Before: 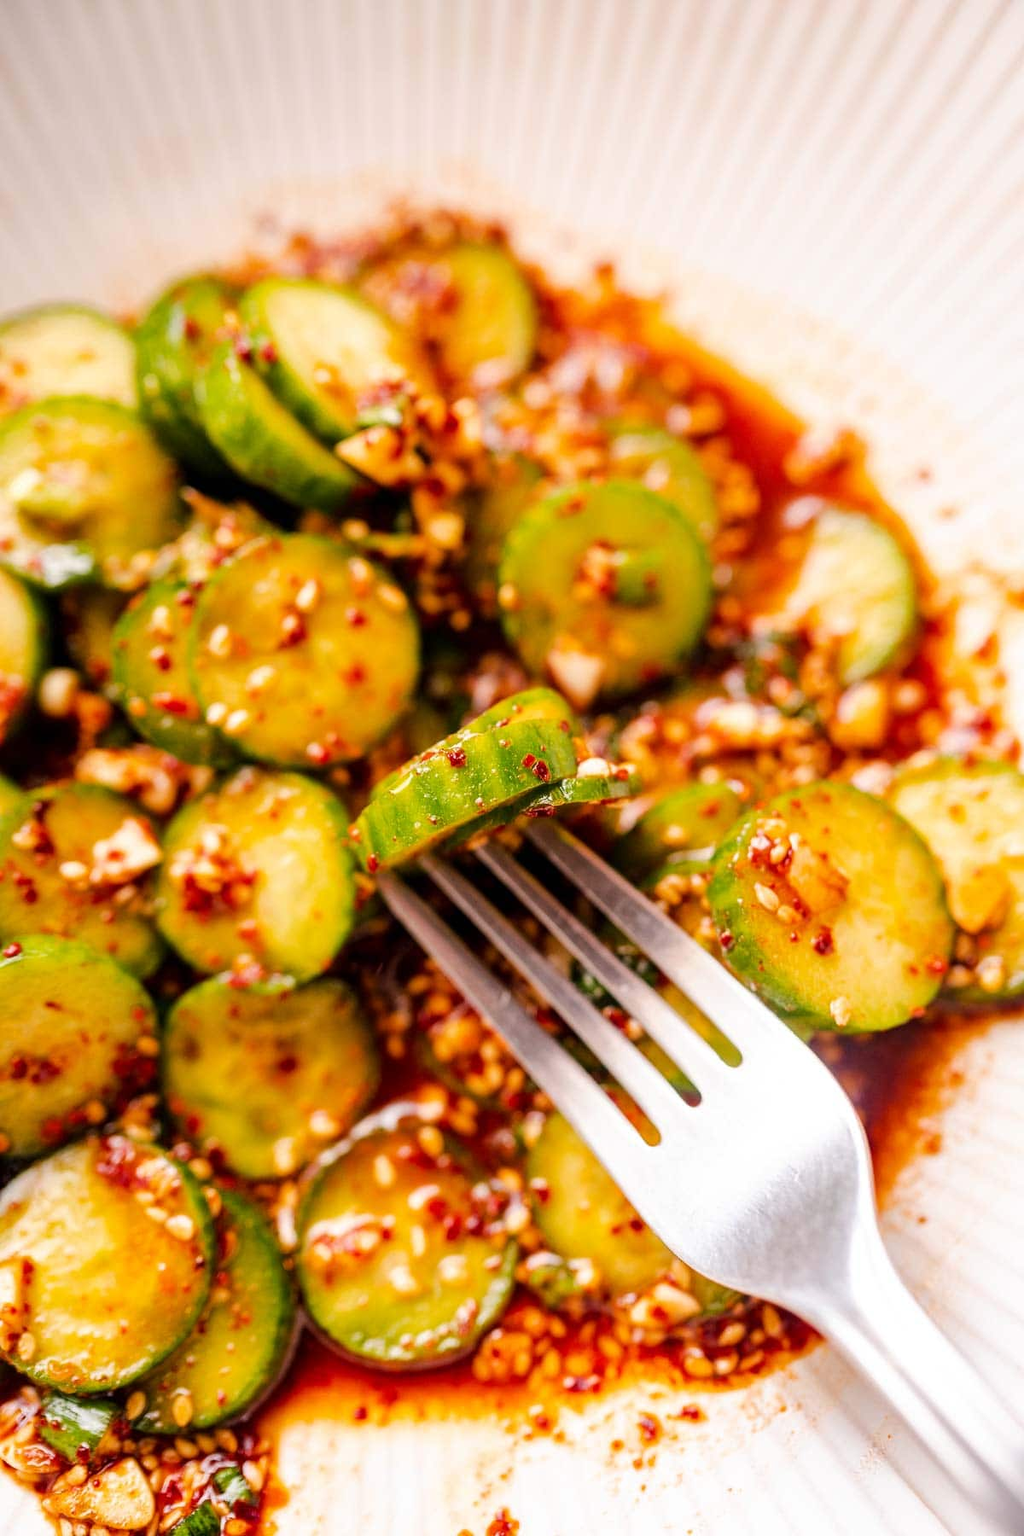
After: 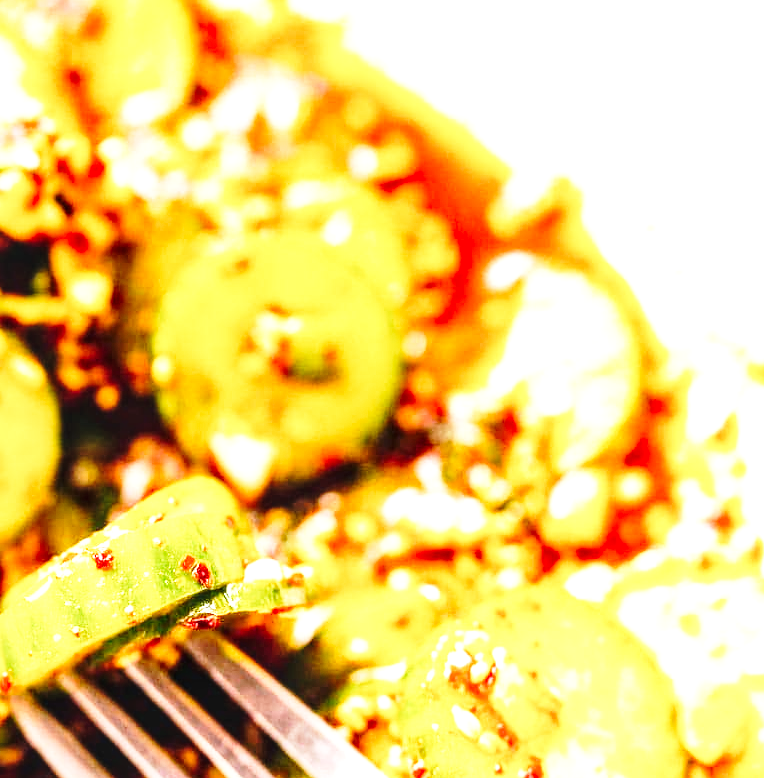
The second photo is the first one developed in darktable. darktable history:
crop: left 36.005%, top 18.293%, right 0.31%, bottom 38.444%
graduated density: rotation 5.63°, offset 76.9
local contrast: on, module defaults
tone equalizer: -8 EV -0.417 EV, -7 EV -0.389 EV, -6 EV -0.333 EV, -5 EV -0.222 EV, -3 EV 0.222 EV, -2 EV 0.333 EV, -1 EV 0.389 EV, +0 EV 0.417 EV, edges refinement/feathering 500, mask exposure compensation -1.57 EV, preserve details no
base curve: curves: ch0 [(0, 0) (0.028, 0.03) (0.121, 0.232) (0.46, 0.748) (0.859, 0.968) (1, 1)], preserve colors none
exposure: black level correction 0, exposure 1.45 EV, compensate exposure bias true, compensate highlight preservation false
